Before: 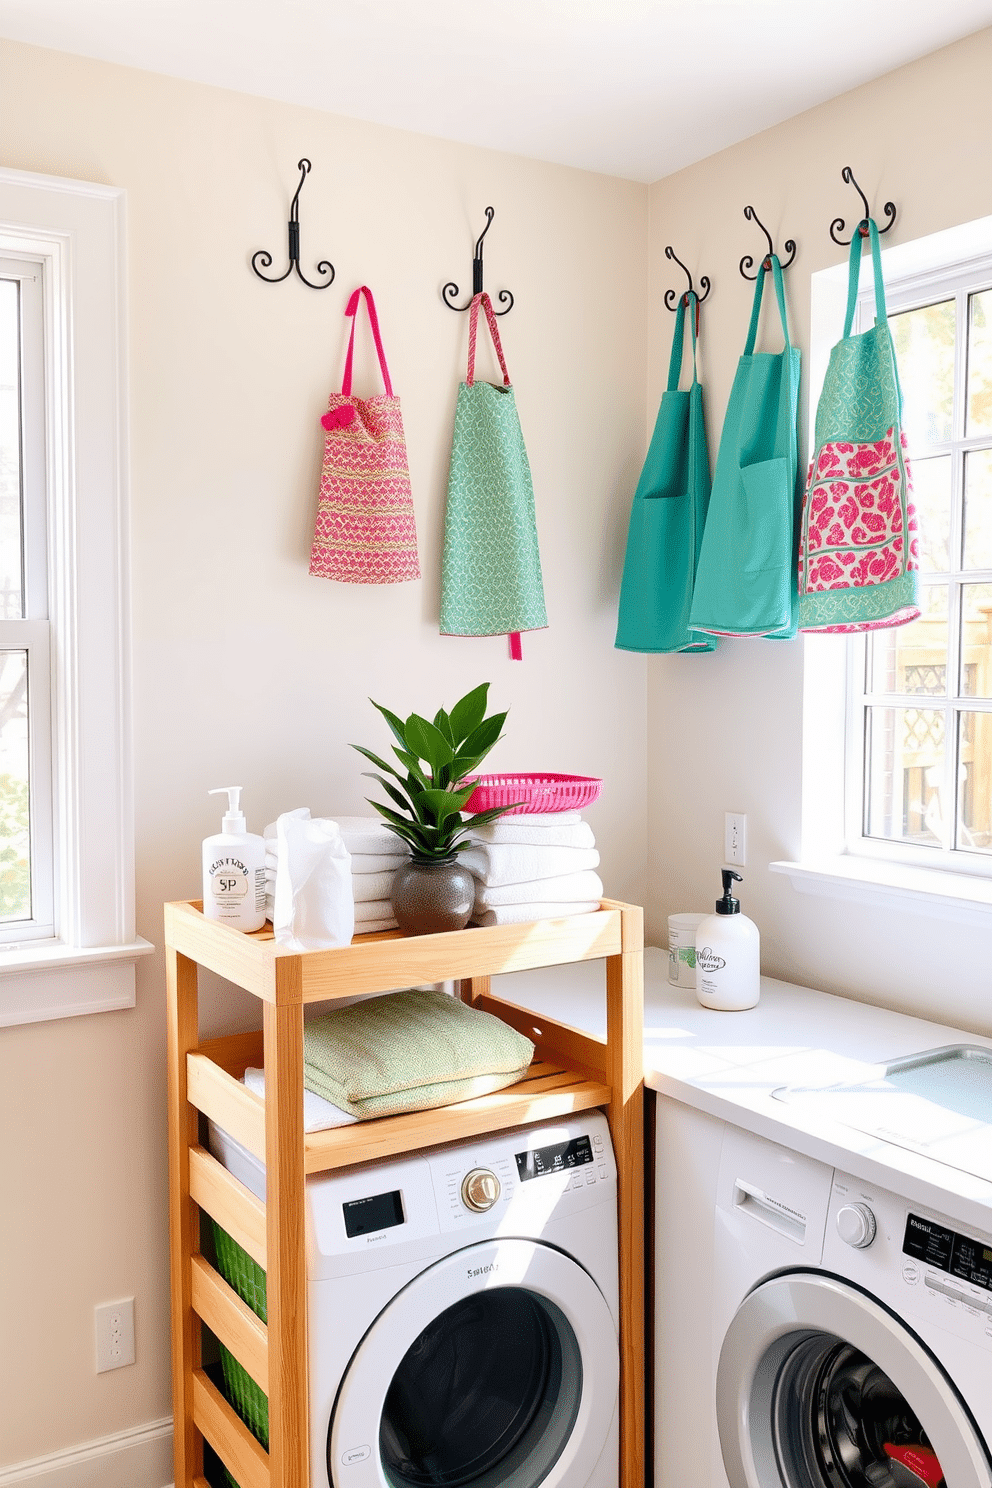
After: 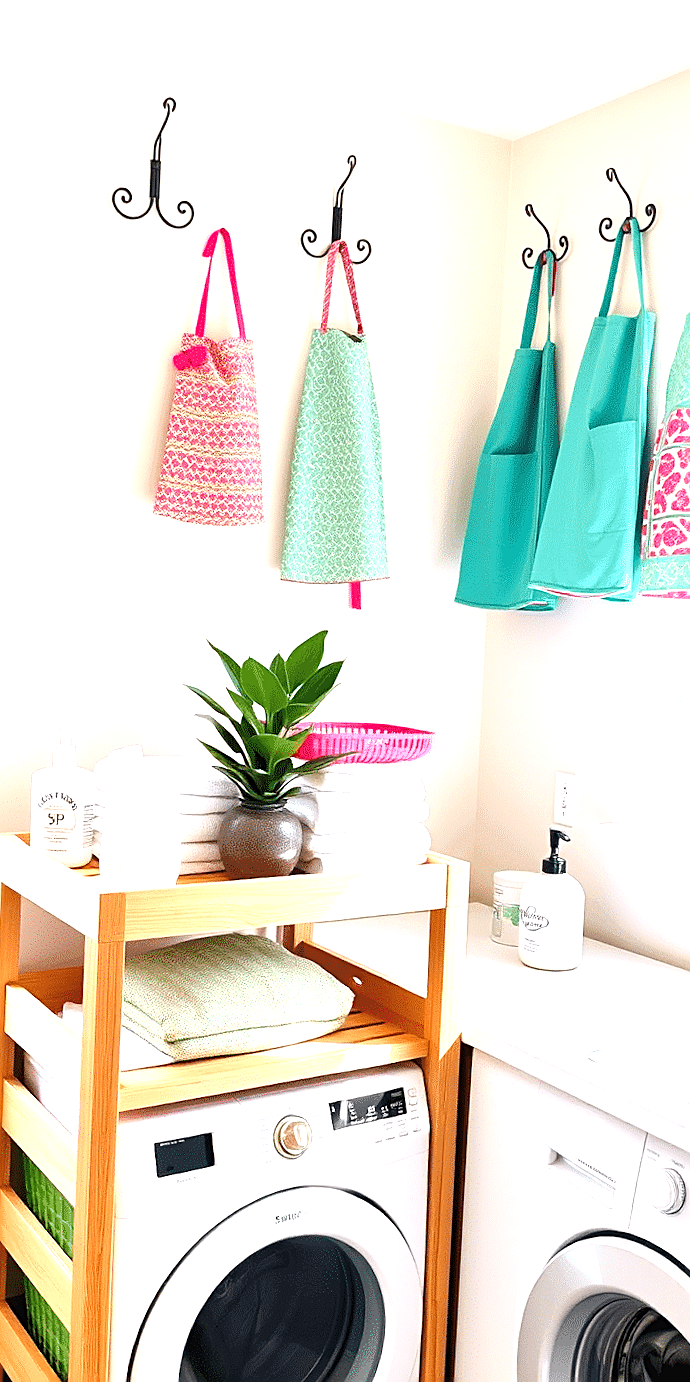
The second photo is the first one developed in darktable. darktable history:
exposure: exposure 0.912 EV, compensate highlight preservation false
crop and rotate: angle -2.95°, left 14.122%, top 0.016%, right 10.952%, bottom 0.062%
sharpen: on, module defaults
